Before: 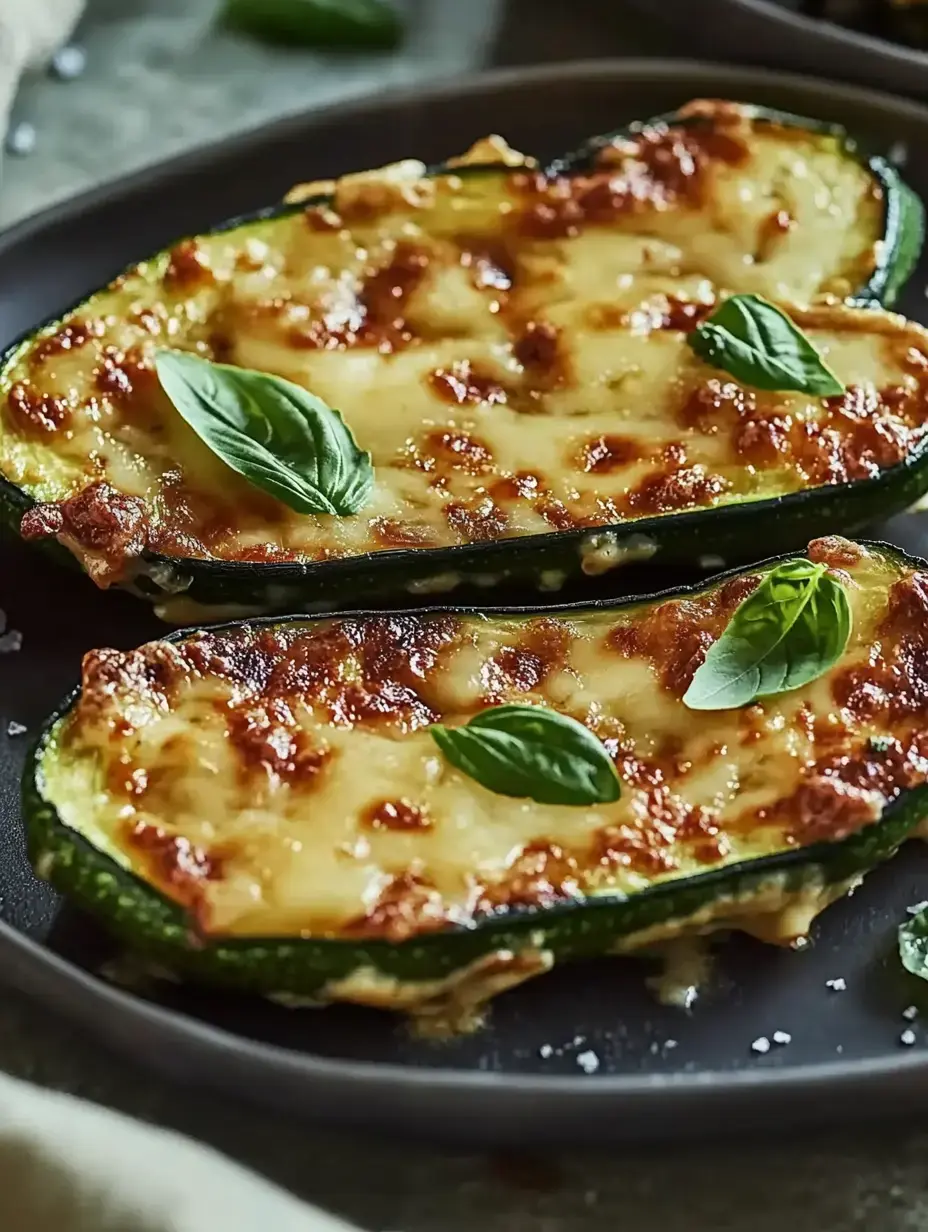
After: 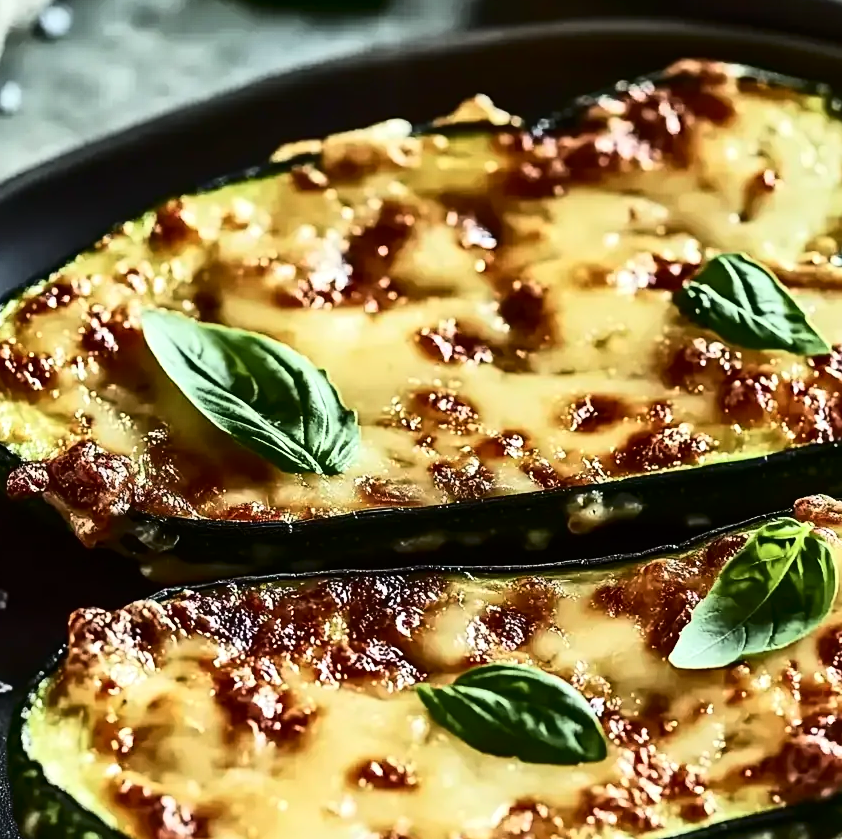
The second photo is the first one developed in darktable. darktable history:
tone curve: curves: ch0 [(0, 0) (0.195, 0.109) (0.751, 0.848) (1, 1)], color space Lab, independent channels
tone equalizer: -8 EV -0.454 EV, -7 EV -0.376 EV, -6 EV -0.36 EV, -5 EV -0.254 EV, -3 EV 0.206 EV, -2 EV 0.343 EV, -1 EV 0.379 EV, +0 EV 0.437 EV, edges refinement/feathering 500, mask exposure compensation -1.57 EV, preserve details no
crop: left 1.518%, top 3.382%, right 7.65%, bottom 28.483%
